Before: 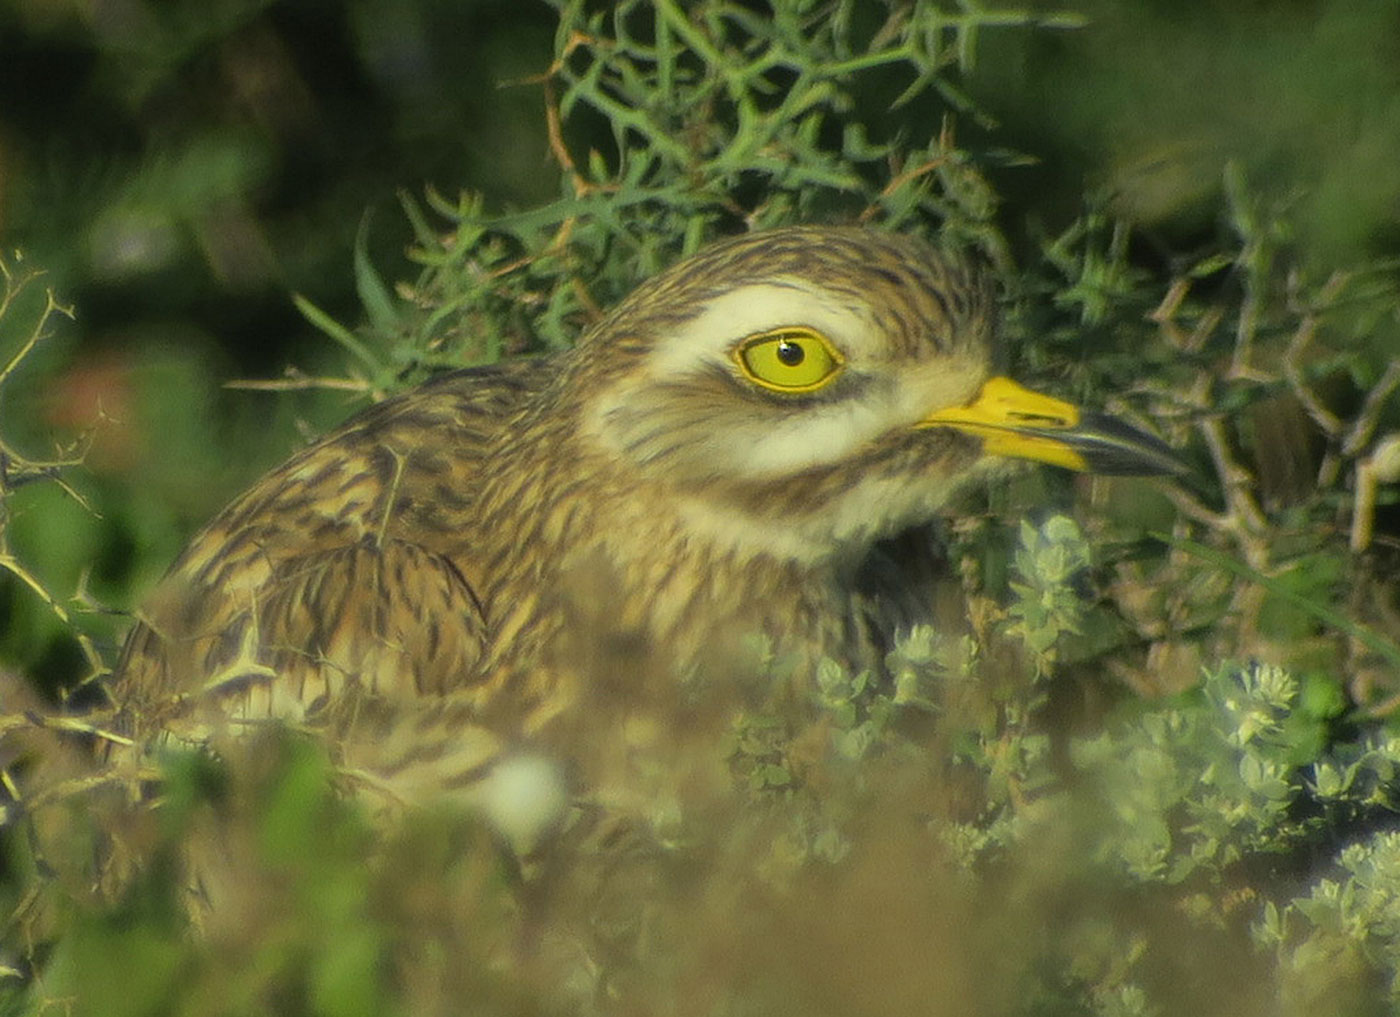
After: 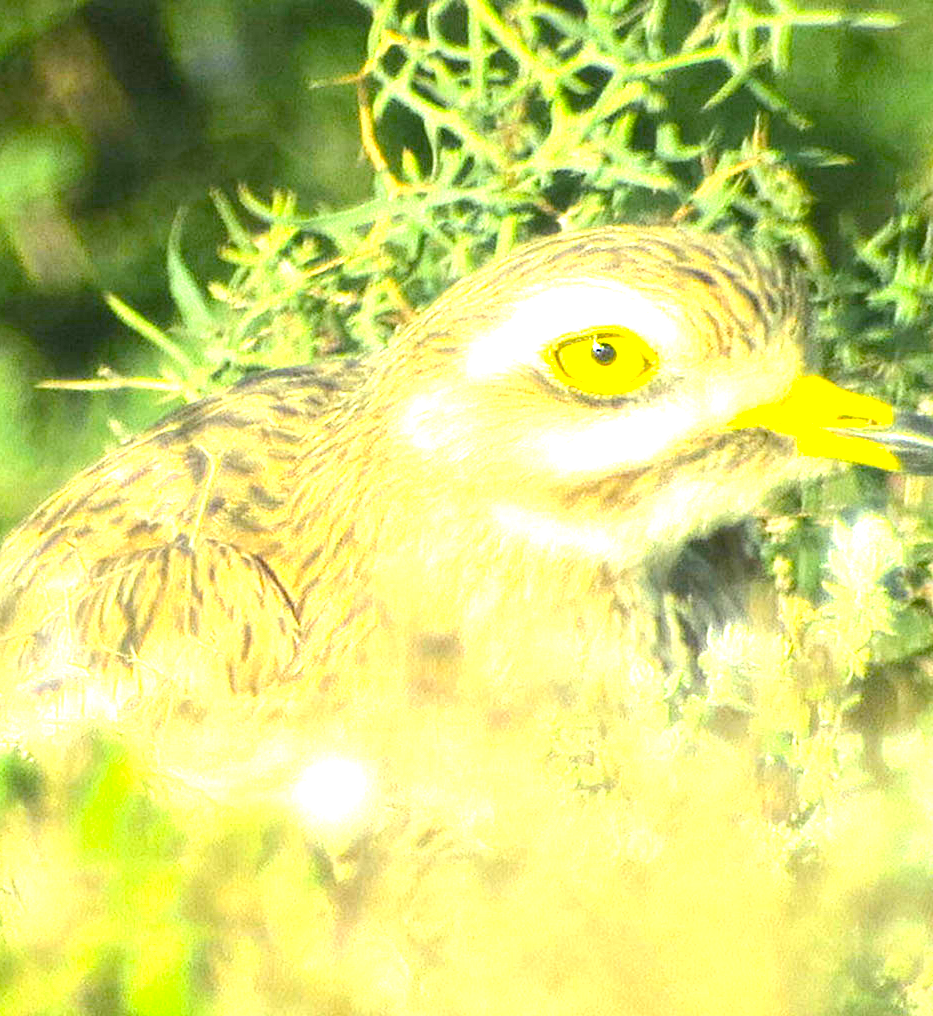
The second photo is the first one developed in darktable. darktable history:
color balance rgb: linear chroma grading › shadows 16%, perceptual saturation grading › global saturation 8%, perceptual saturation grading › shadows 4%, perceptual brilliance grading › global brilliance 2%, perceptual brilliance grading › highlights 8%, perceptual brilliance grading › shadows -4%, global vibrance 16%, saturation formula JzAzBz (2021)
exposure: black level correction 0.001, exposure 2.607 EV, compensate exposure bias true, compensate highlight preservation false
crop and rotate: left 13.409%, right 19.924%
